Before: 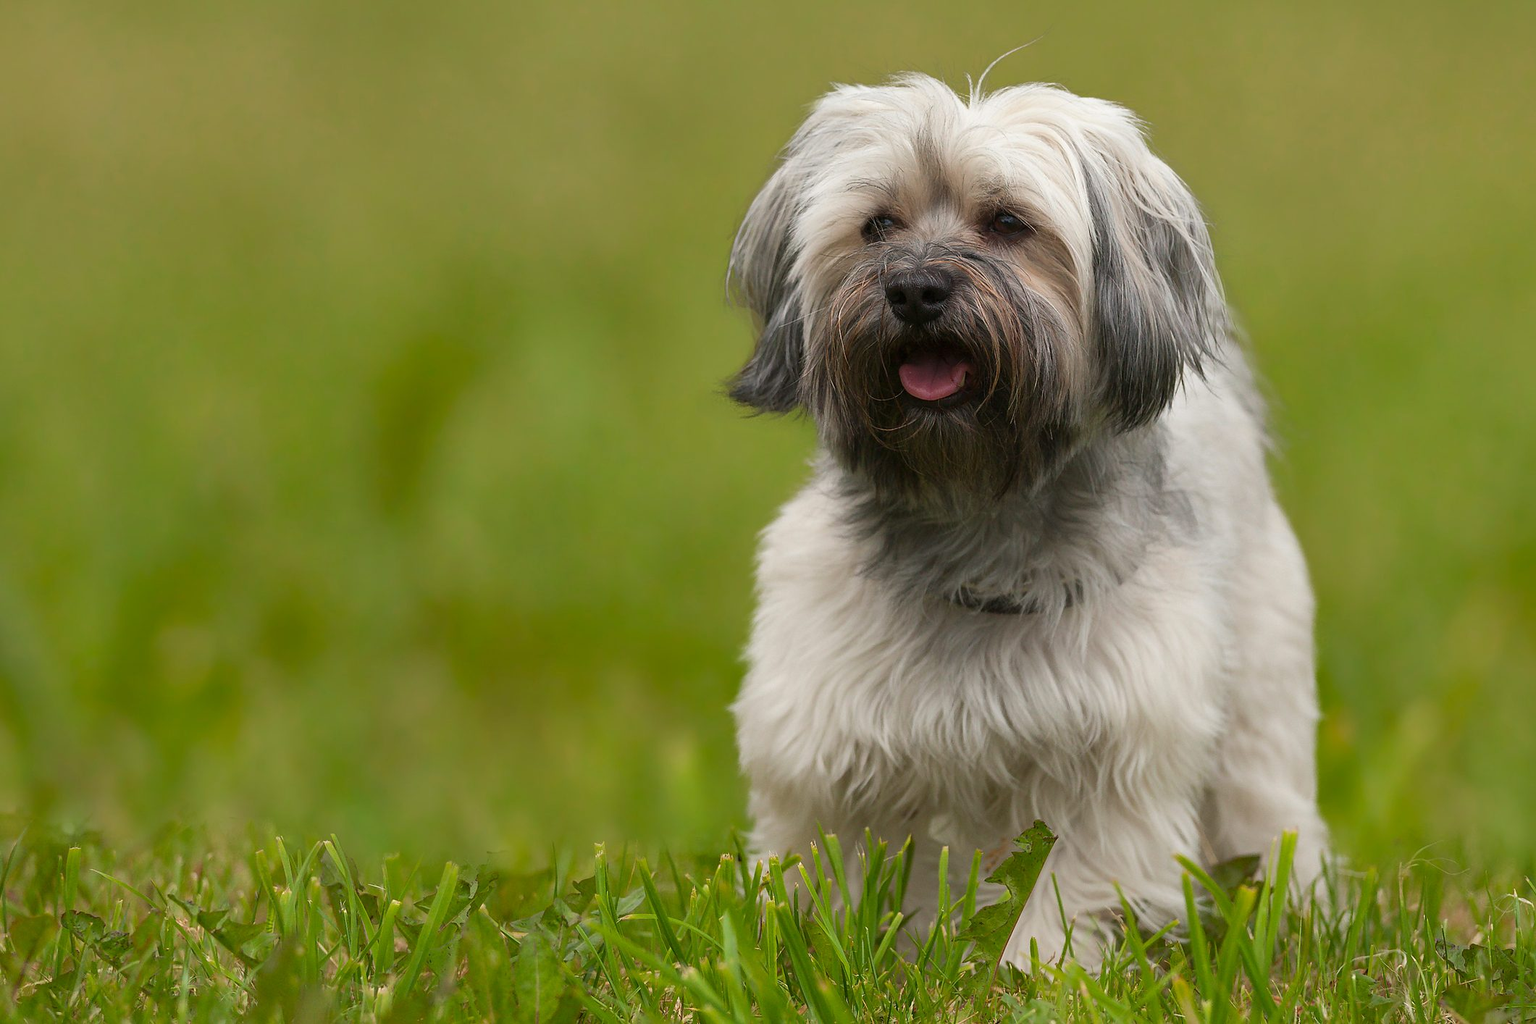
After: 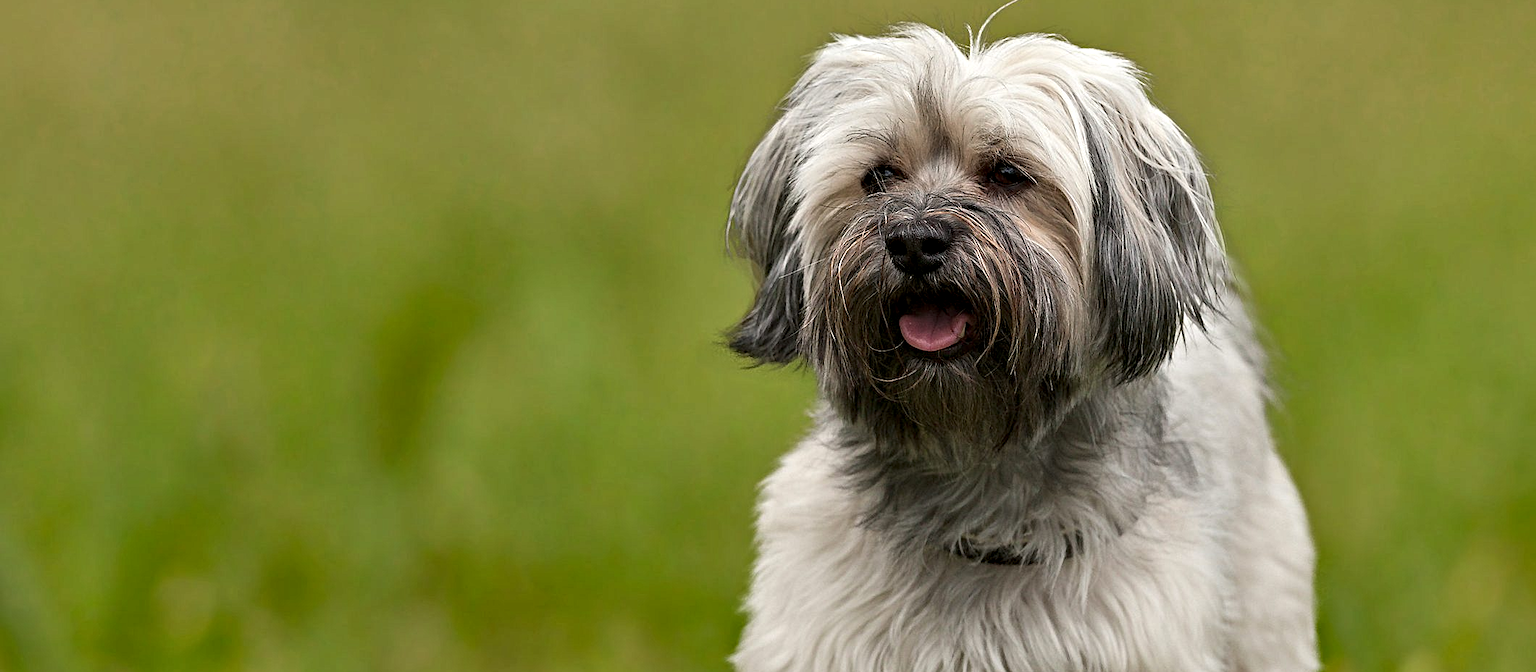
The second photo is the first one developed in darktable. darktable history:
crop and rotate: top 4.848%, bottom 29.503%
contrast equalizer: octaves 7, y [[0.5, 0.542, 0.583, 0.625, 0.667, 0.708], [0.5 ×6], [0.5 ×6], [0 ×6], [0 ×6]]
